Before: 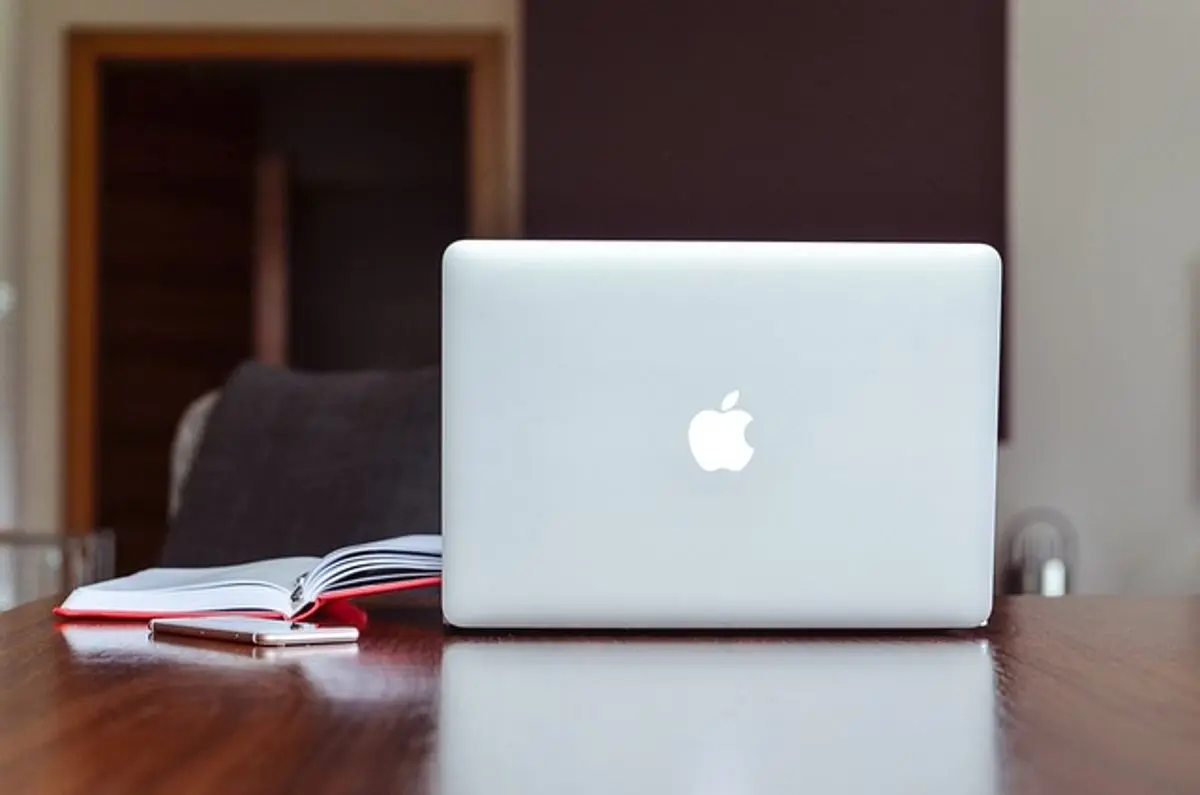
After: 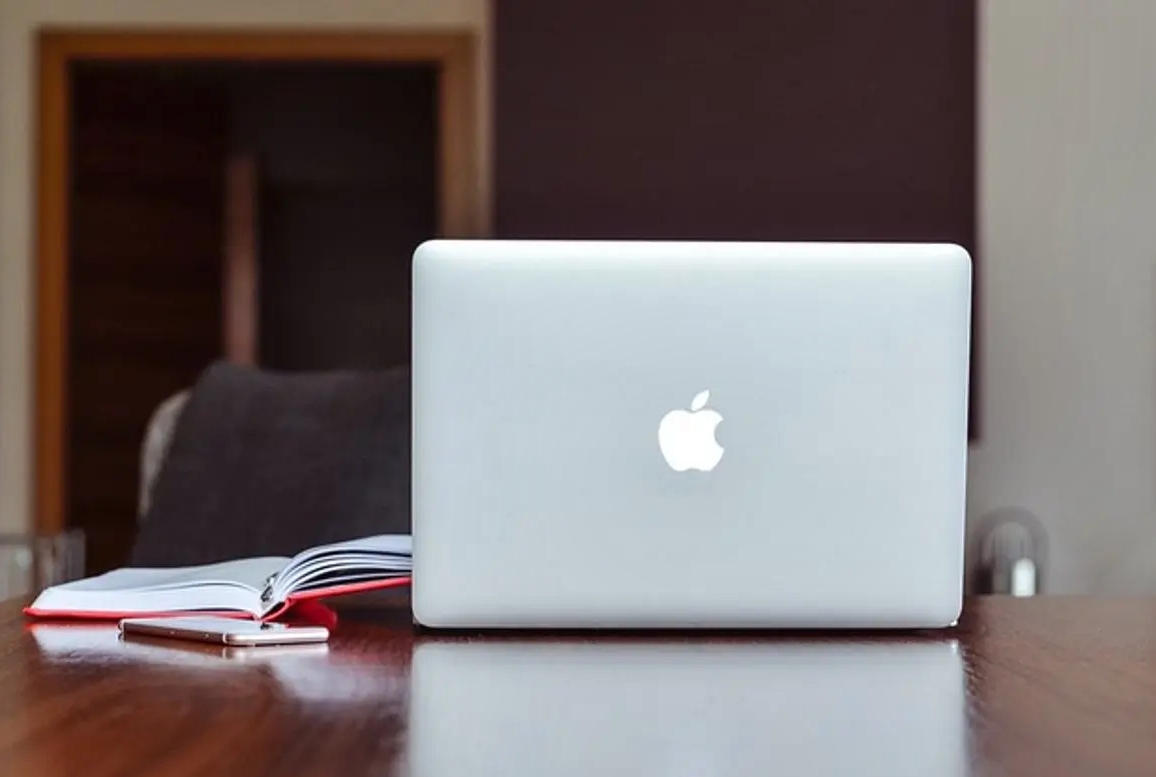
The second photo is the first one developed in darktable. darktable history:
crop and rotate: left 2.536%, right 1.107%, bottom 2.246%
shadows and highlights: shadows 22.7, highlights -48.71, soften with gaussian
